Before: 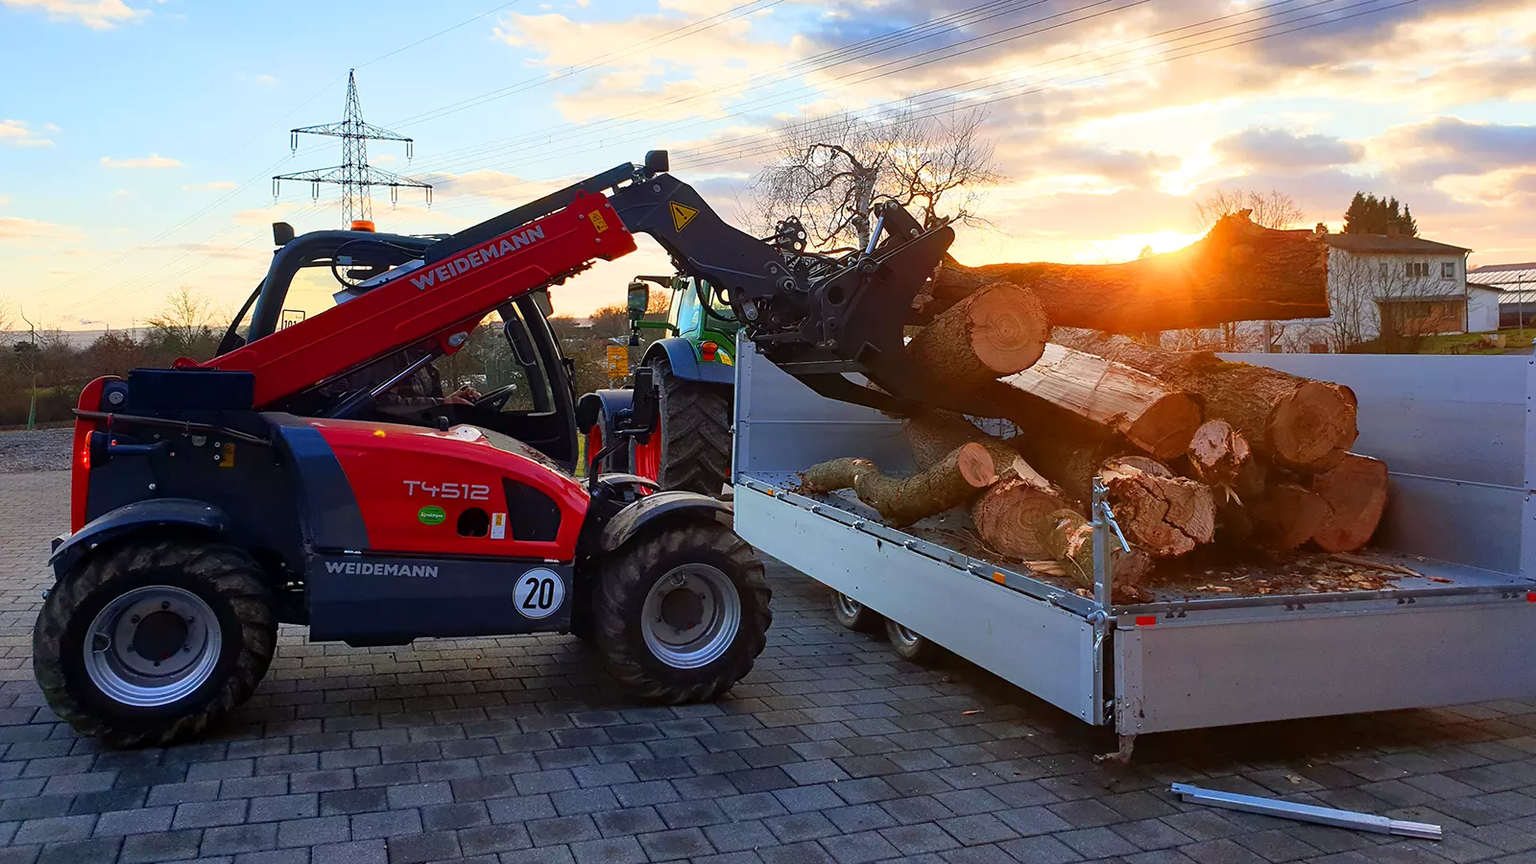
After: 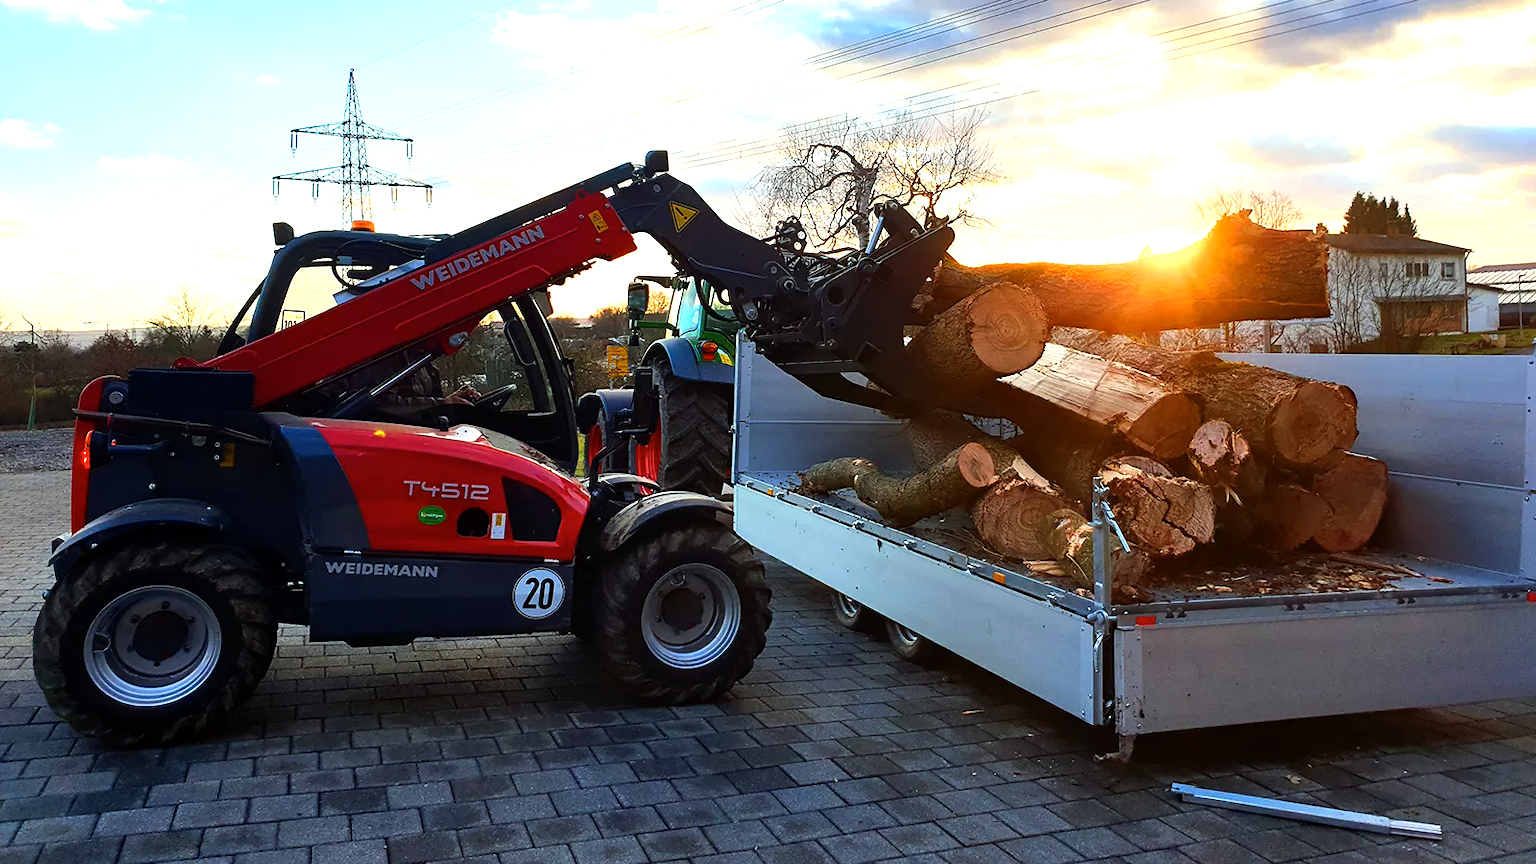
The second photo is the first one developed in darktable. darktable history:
tone equalizer: -8 EV -0.786 EV, -7 EV -0.718 EV, -6 EV -0.583 EV, -5 EV -0.366 EV, -3 EV 0.376 EV, -2 EV 0.6 EV, -1 EV 0.687 EV, +0 EV 0.727 EV, edges refinement/feathering 500, mask exposure compensation -1.57 EV, preserve details no
color correction: highlights a* -6.59, highlights b* 0.471
